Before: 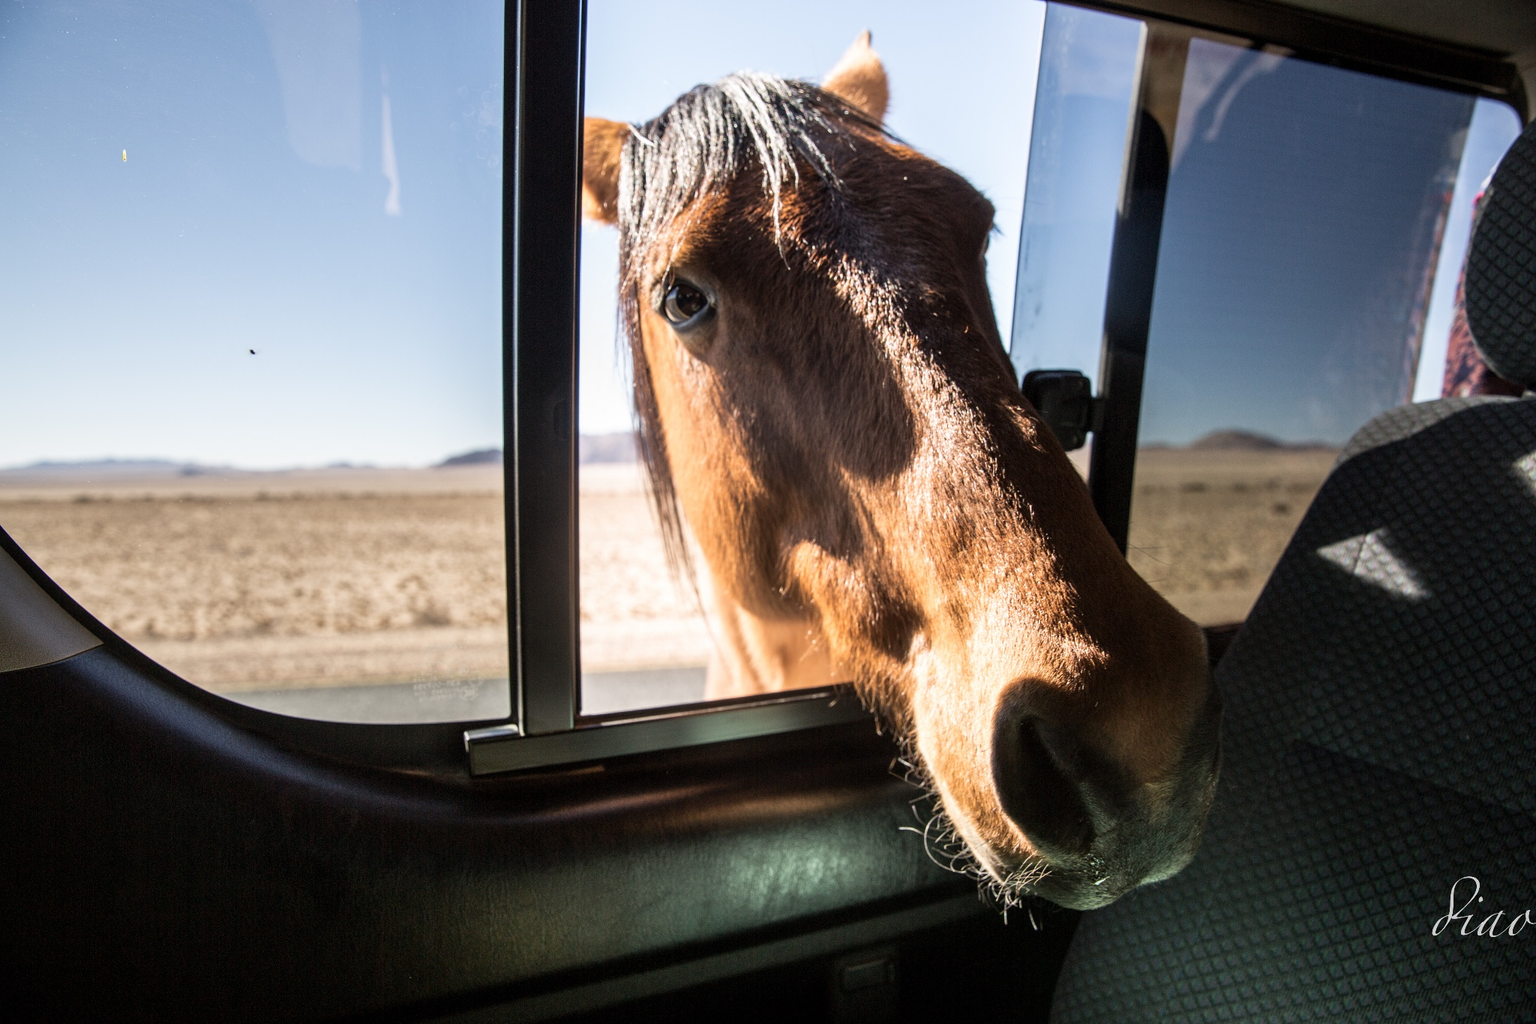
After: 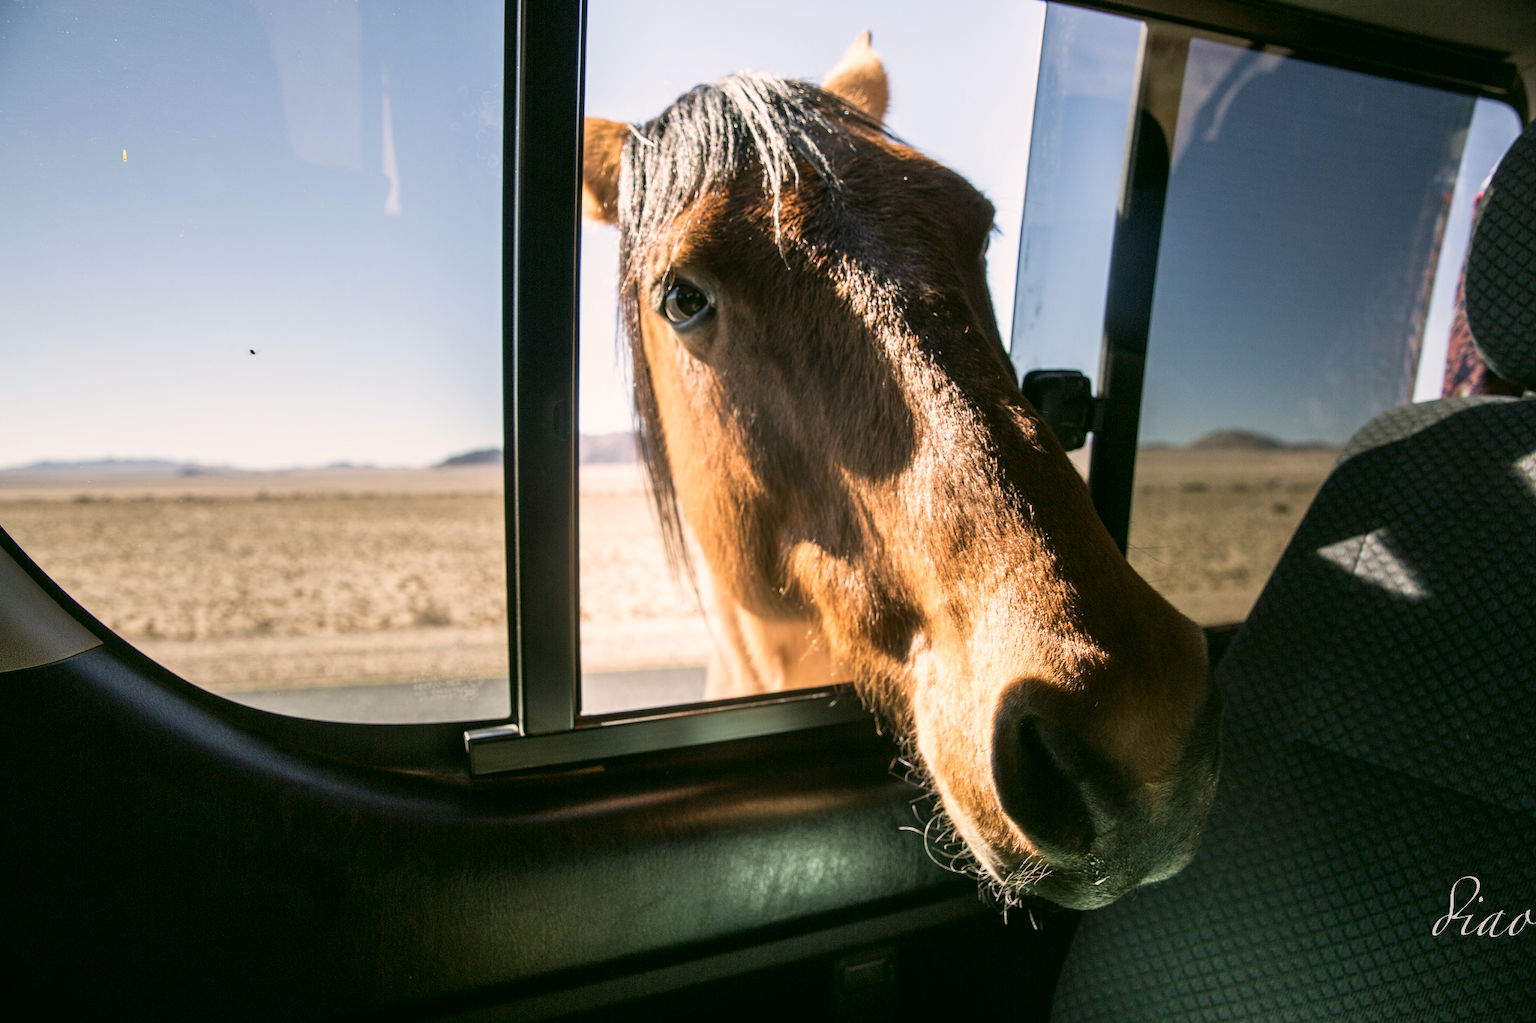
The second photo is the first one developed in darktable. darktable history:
local contrast: mode bilateral grid, contrast 100, coarseness 100, detail 91%, midtone range 0.2
color correction: highlights a* 4.41, highlights b* 4.99, shadows a* -6.97, shadows b* 5.08
